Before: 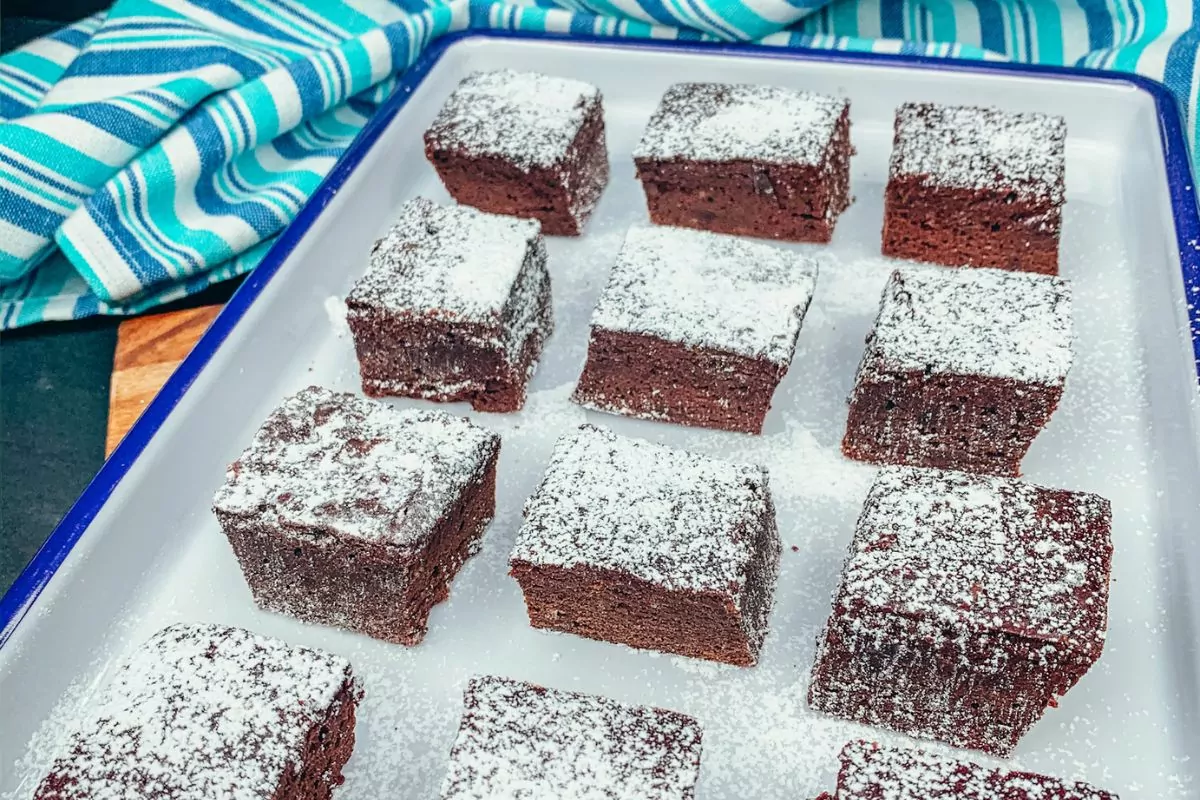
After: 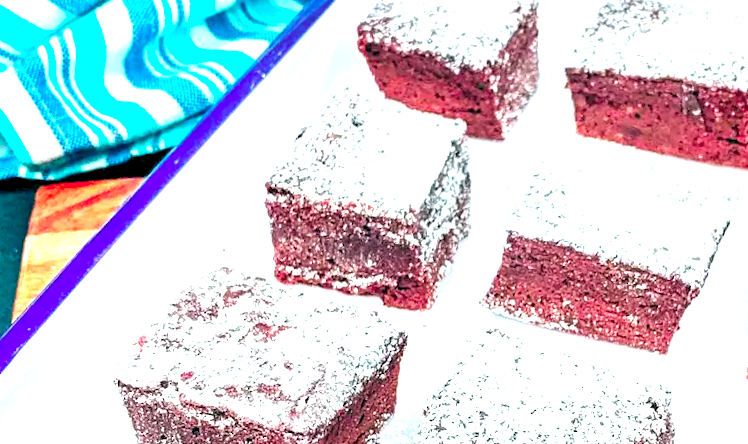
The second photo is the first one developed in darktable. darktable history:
crop and rotate: angle -4.99°, left 2.122%, top 6.945%, right 27.566%, bottom 30.519%
color balance: on, module defaults
color contrast: green-magenta contrast 1.73, blue-yellow contrast 1.15
white balance: red 1.004, blue 1.024
rgb levels: levels [[0.01, 0.419, 0.839], [0, 0.5, 1], [0, 0.5, 1]]
exposure: black level correction 0, exposure 1.2 EV, compensate highlight preservation false
